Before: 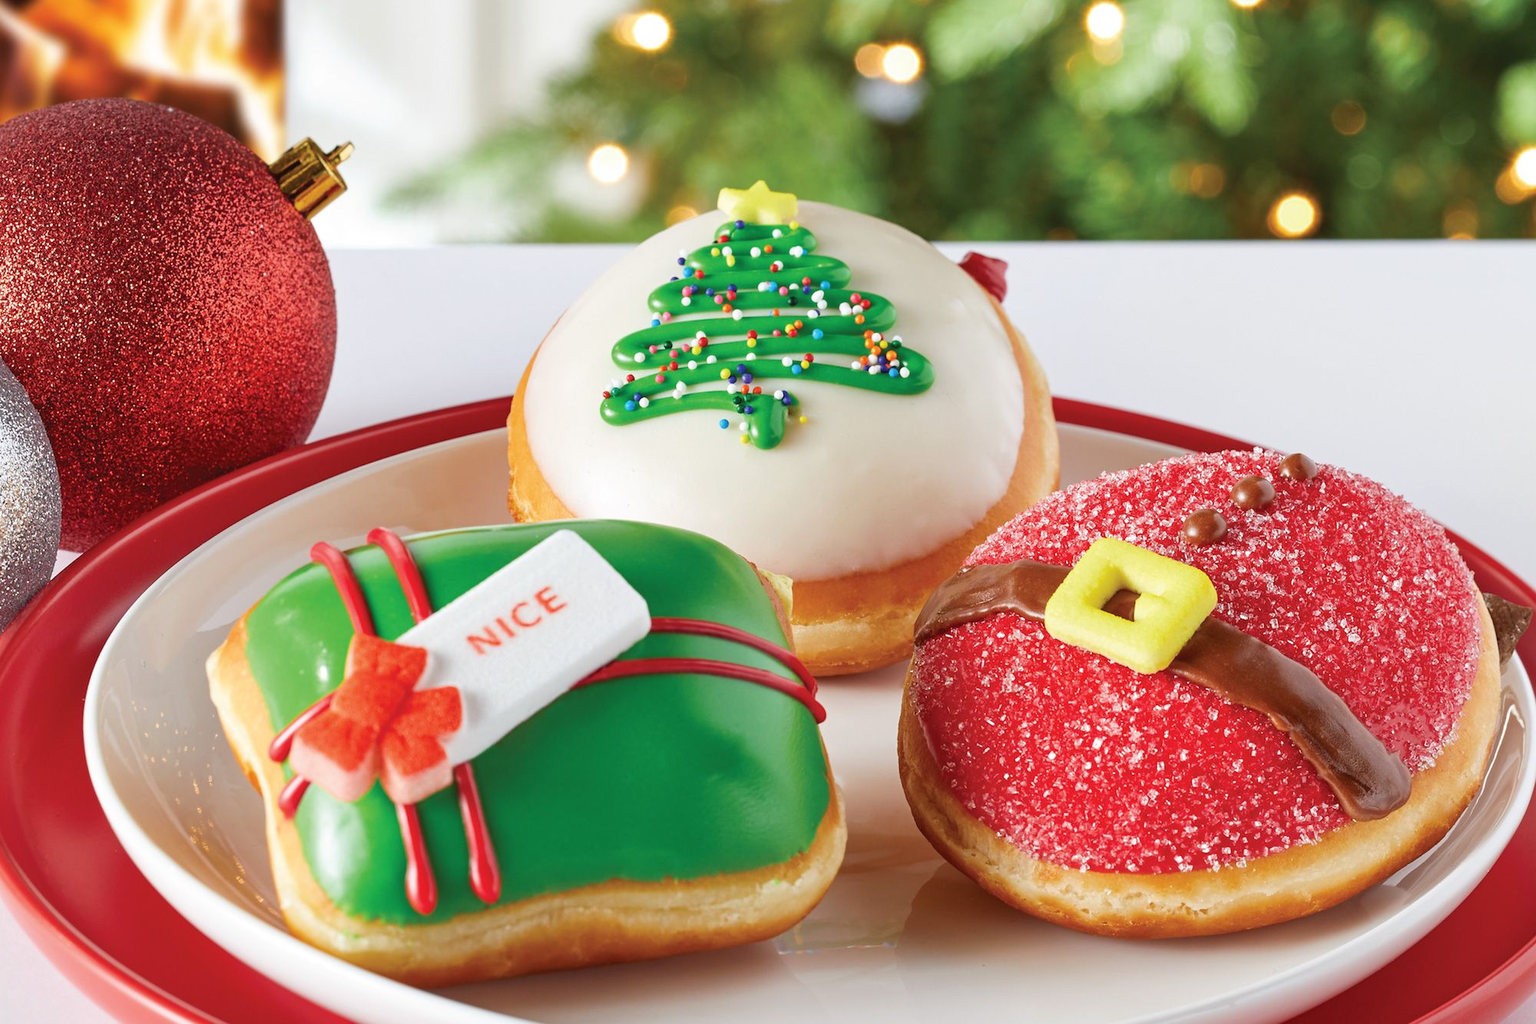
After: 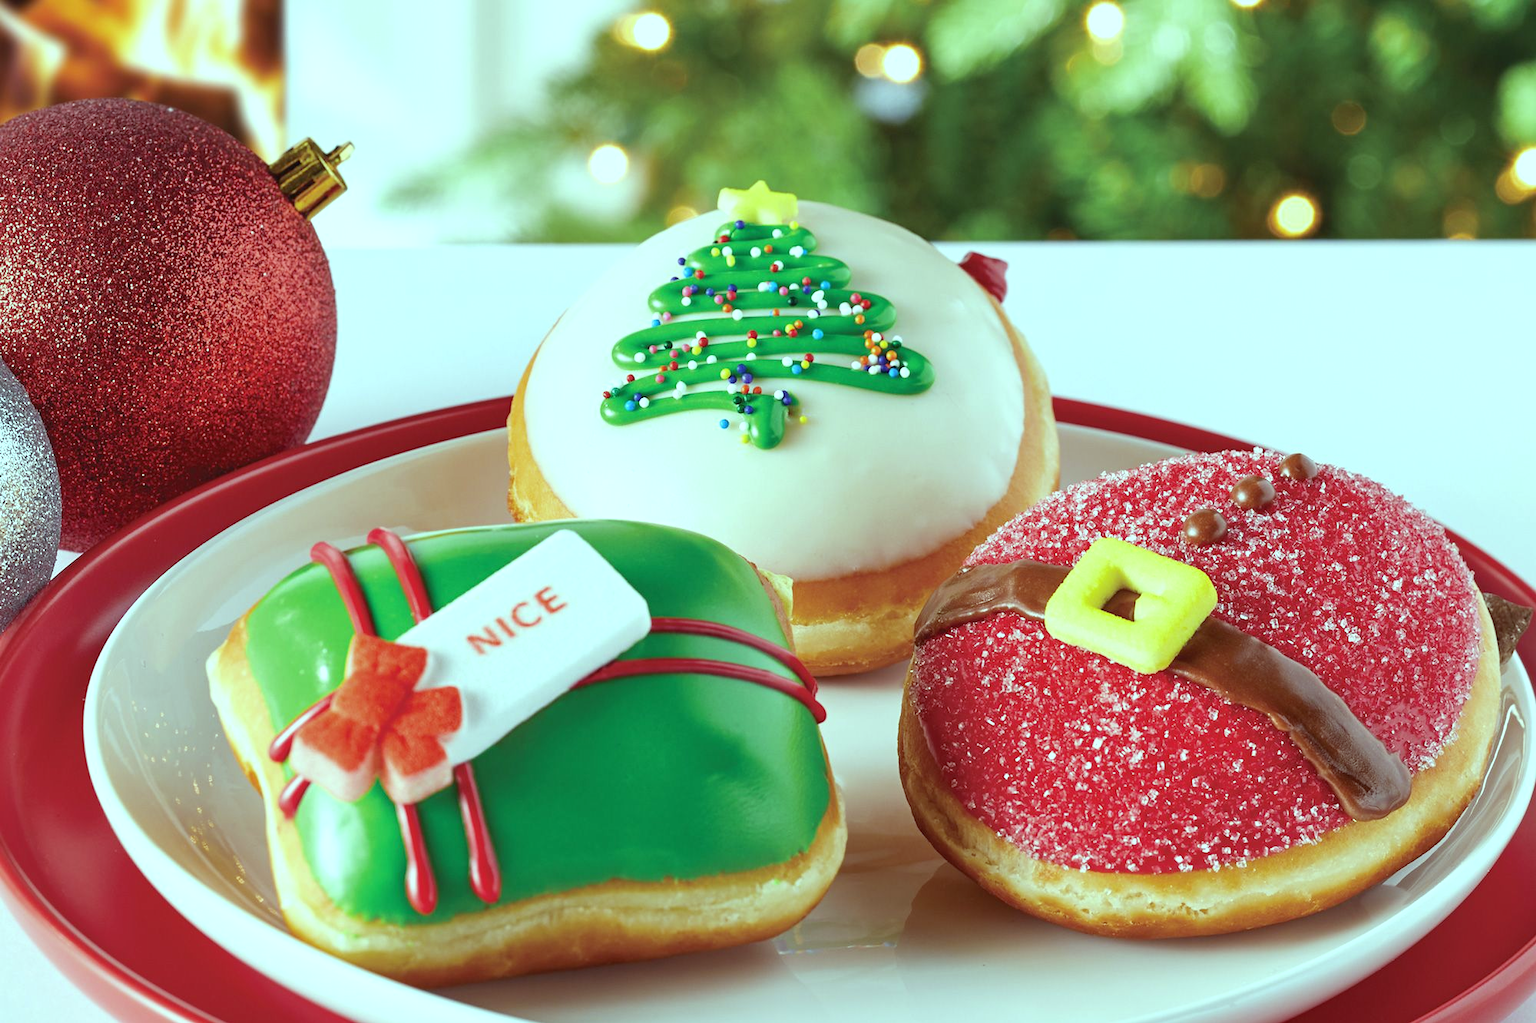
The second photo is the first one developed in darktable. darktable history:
white balance: emerald 1
color balance: mode lift, gamma, gain (sRGB), lift [0.997, 0.979, 1.021, 1.011], gamma [1, 1.084, 0.916, 0.998], gain [1, 0.87, 1.13, 1.101], contrast 4.55%, contrast fulcrum 38.24%, output saturation 104.09%
